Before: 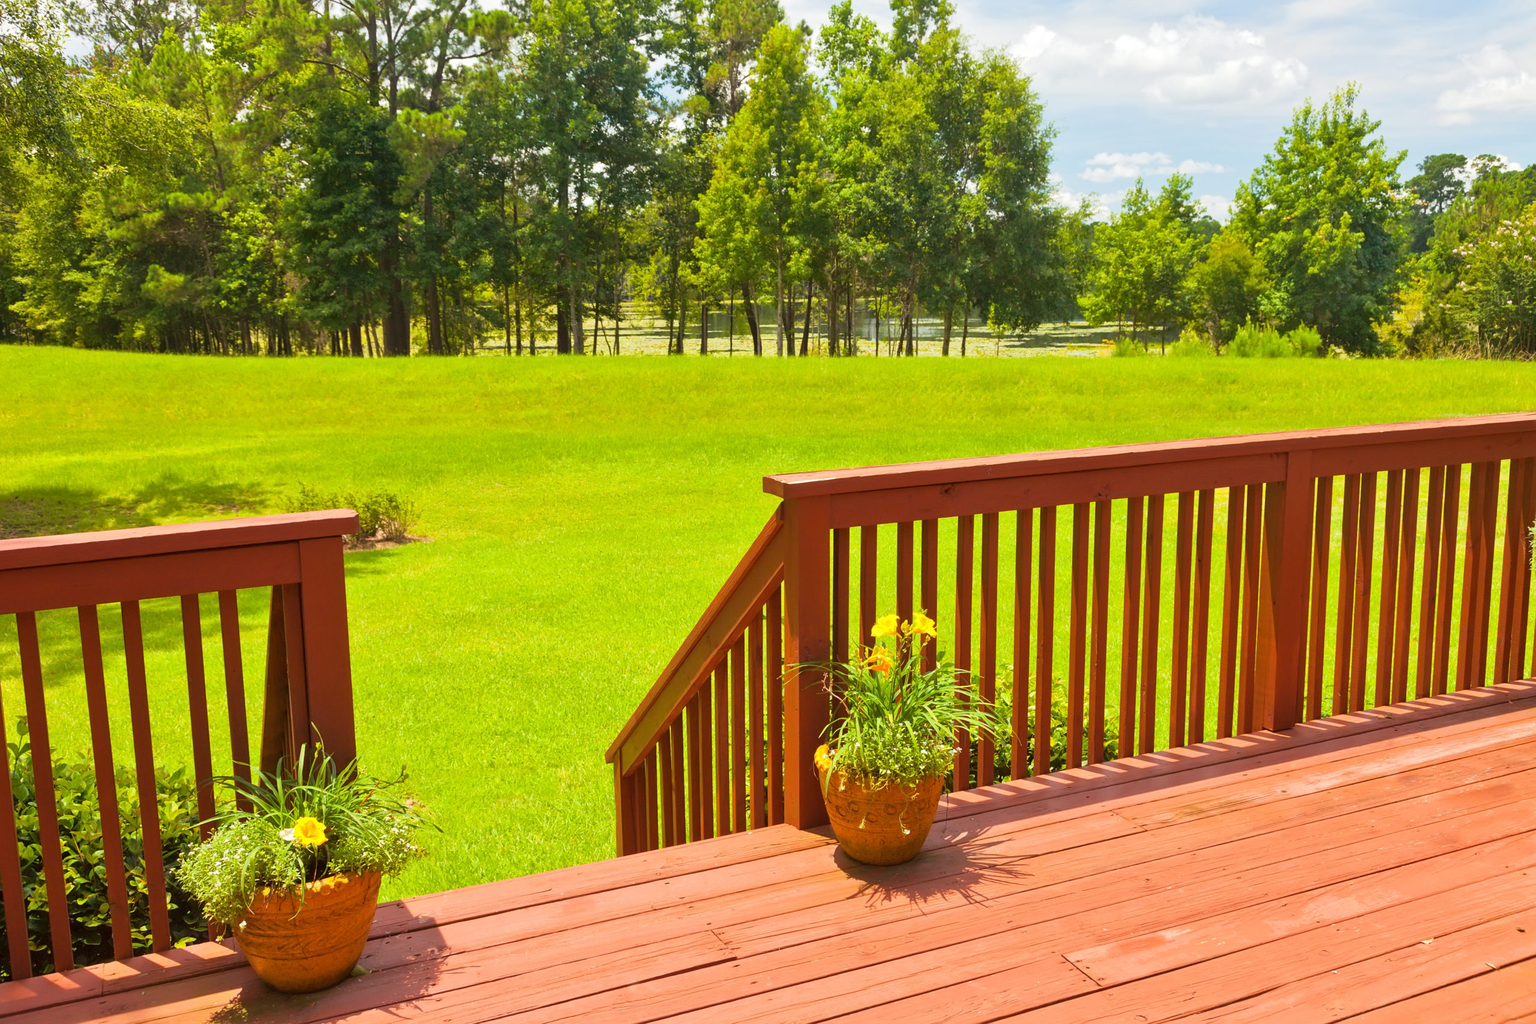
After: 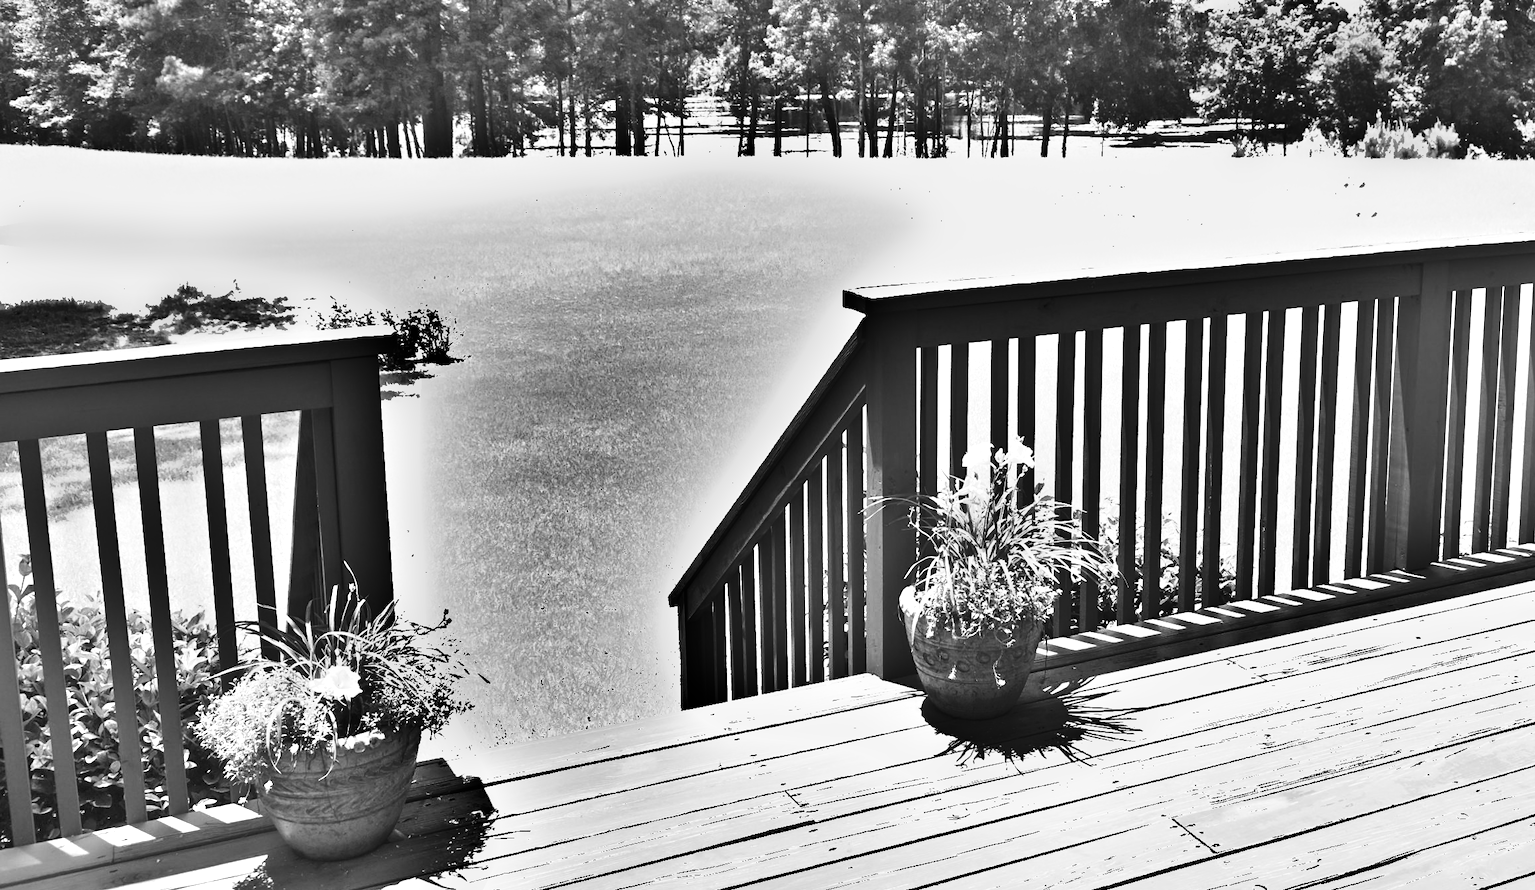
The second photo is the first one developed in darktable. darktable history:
monochrome: a 26.22, b 42.67, size 0.8
shadows and highlights: shadows 19.13, highlights -83.41, soften with gaussian
crop: top 20.916%, right 9.437%, bottom 0.316%
exposure: black level correction 0, exposure 1.125 EV, compensate exposure bias true, compensate highlight preservation false
